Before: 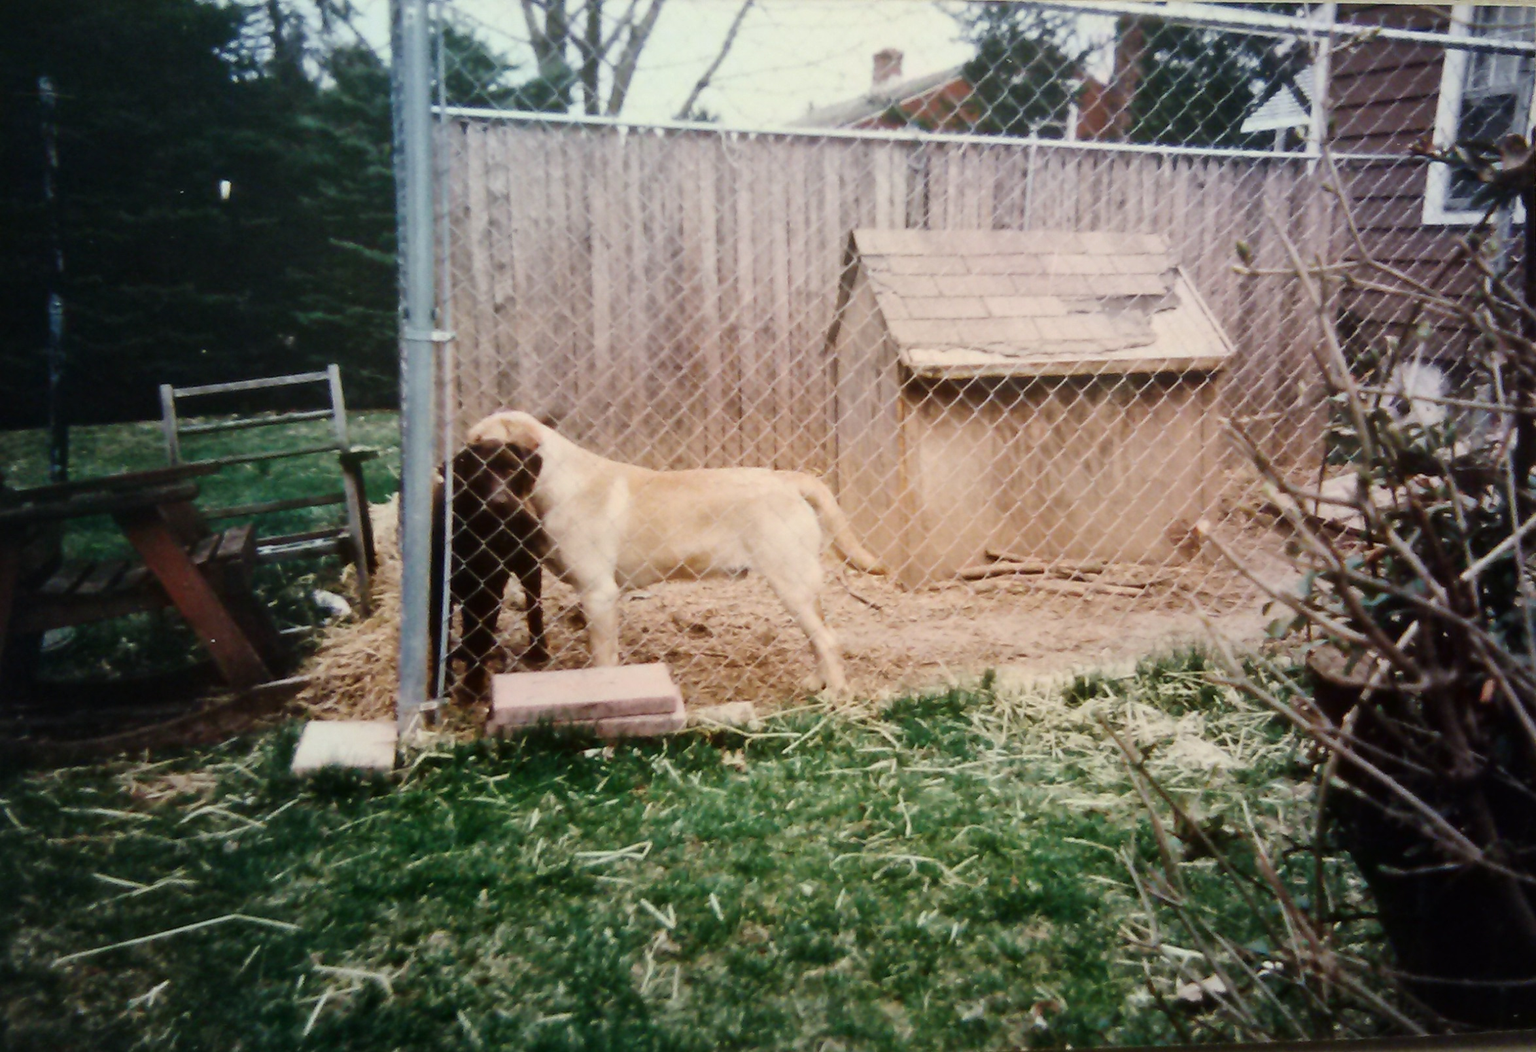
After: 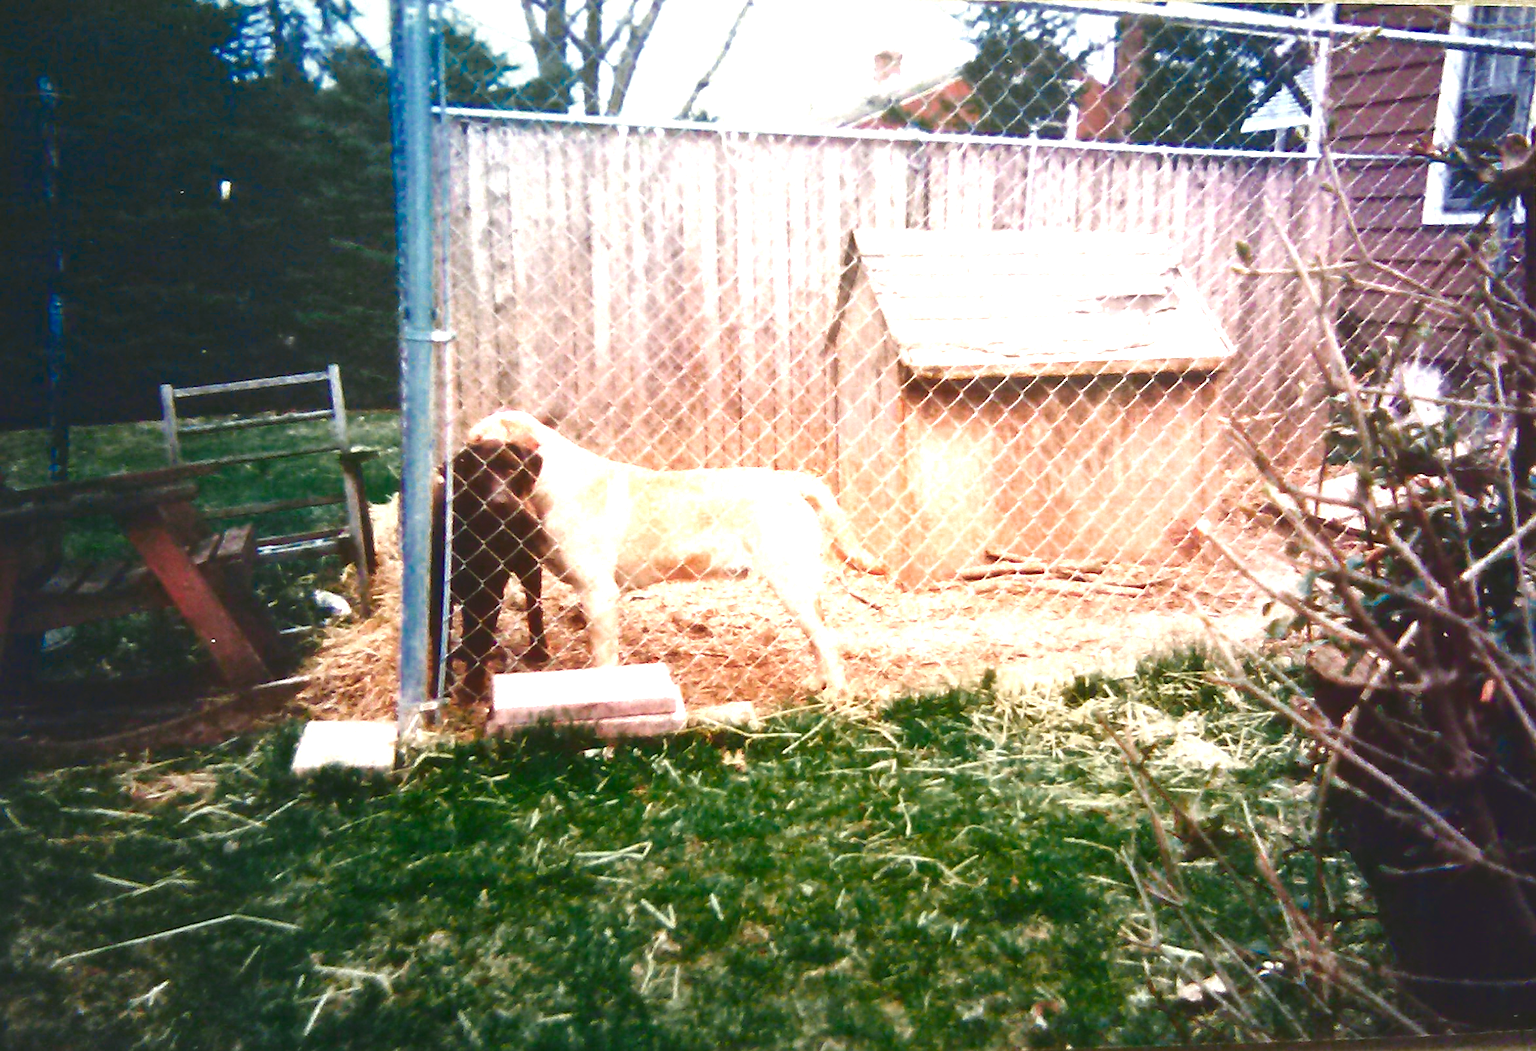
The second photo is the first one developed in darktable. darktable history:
sharpen: on, module defaults
exposure: exposure 1.219 EV, compensate highlight preservation false
color zones: curves: ch0 [(0, 0.553) (0.123, 0.58) (0.23, 0.419) (0.468, 0.155) (0.605, 0.132) (0.723, 0.063) (0.833, 0.172) (0.921, 0.468)]; ch1 [(0.025, 0.645) (0.229, 0.584) (0.326, 0.551) (0.537, 0.446) (0.599, 0.911) (0.708, 1) (0.805, 0.944)]; ch2 [(0.086, 0.468) (0.254, 0.464) (0.638, 0.564) (0.702, 0.592) (0.768, 0.564)], mix 38.8%
tone curve: curves: ch0 [(0, 0) (0.003, 0.126) (0.011, 0.129) (0.025, 0.133) (0.044, 0.143) (0.069, 0.155) (0.1, 0.17) (0.136, 0.189) (0.177, 0.217) (0.224, 0.25) (0.277, 0.293) (0.335, 0.346) (0.399, 0.398) (0.468, 0.456) (0.543, 0.517) (0.623, 0.583) (0.709, 0.659) (0.801, 0.756) (0.898, 0.856) (1, 1)], color space Lab, independent channels, preserve colors none
